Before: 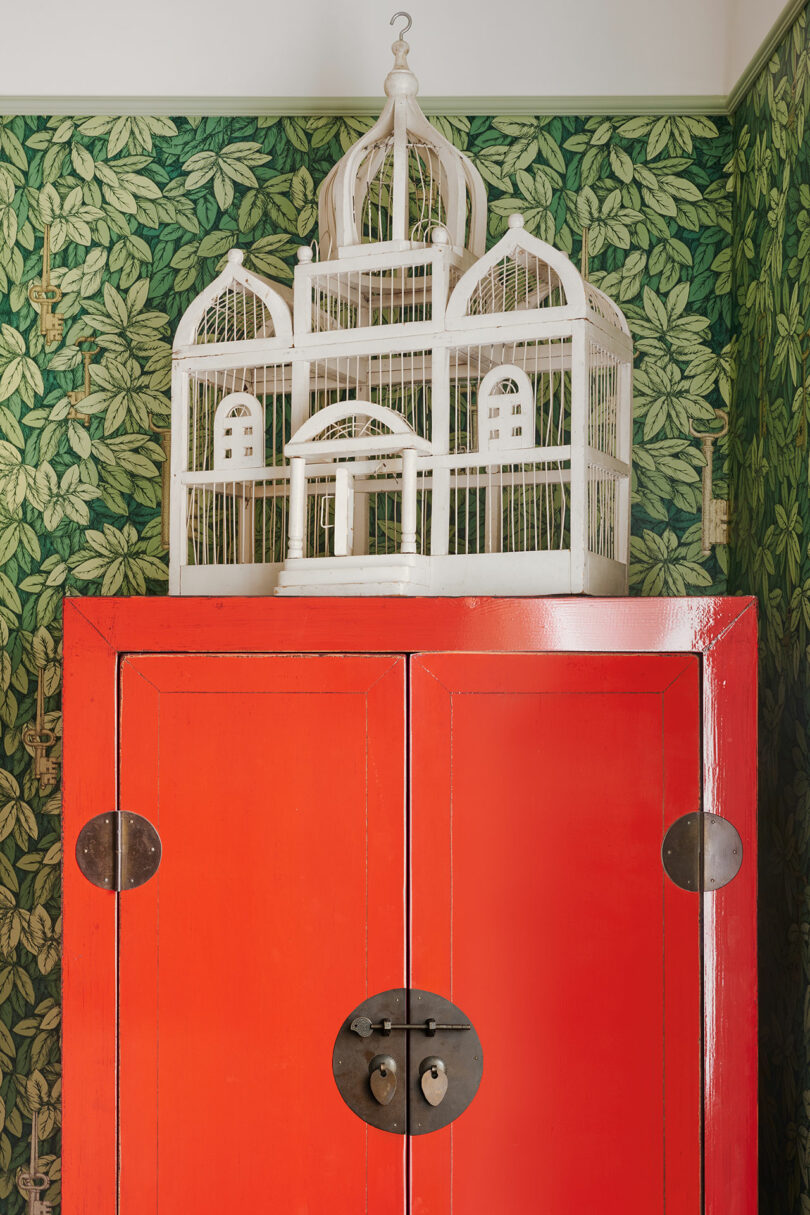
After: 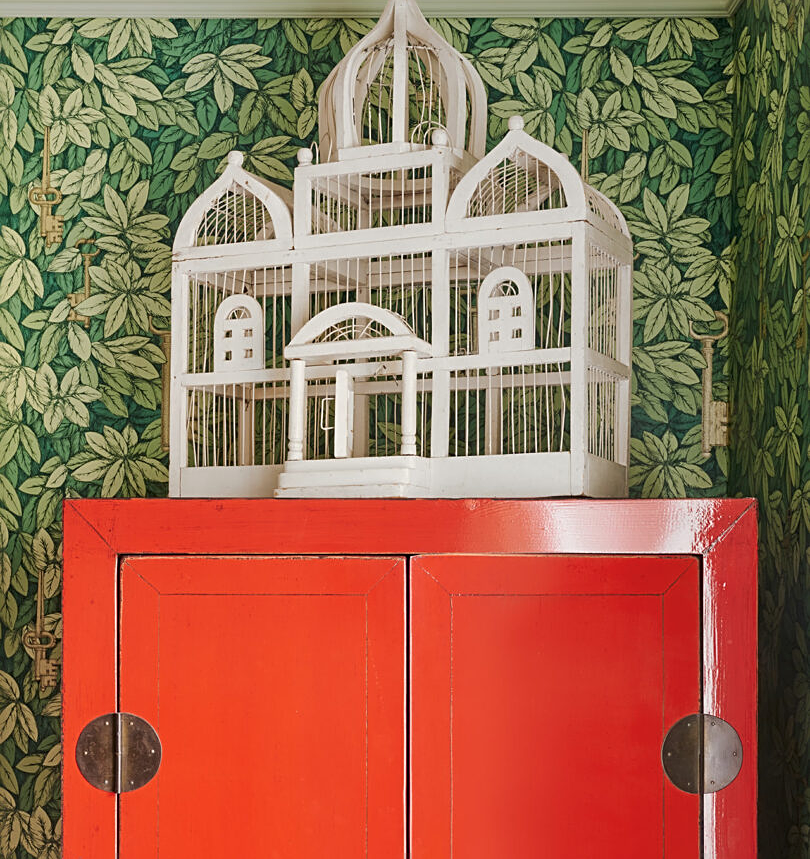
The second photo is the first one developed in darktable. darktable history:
crop and rotate: top 8.105%, bottom 21.177%
sharpen: radius 2.17, amount 0.383, threshold 0.228
